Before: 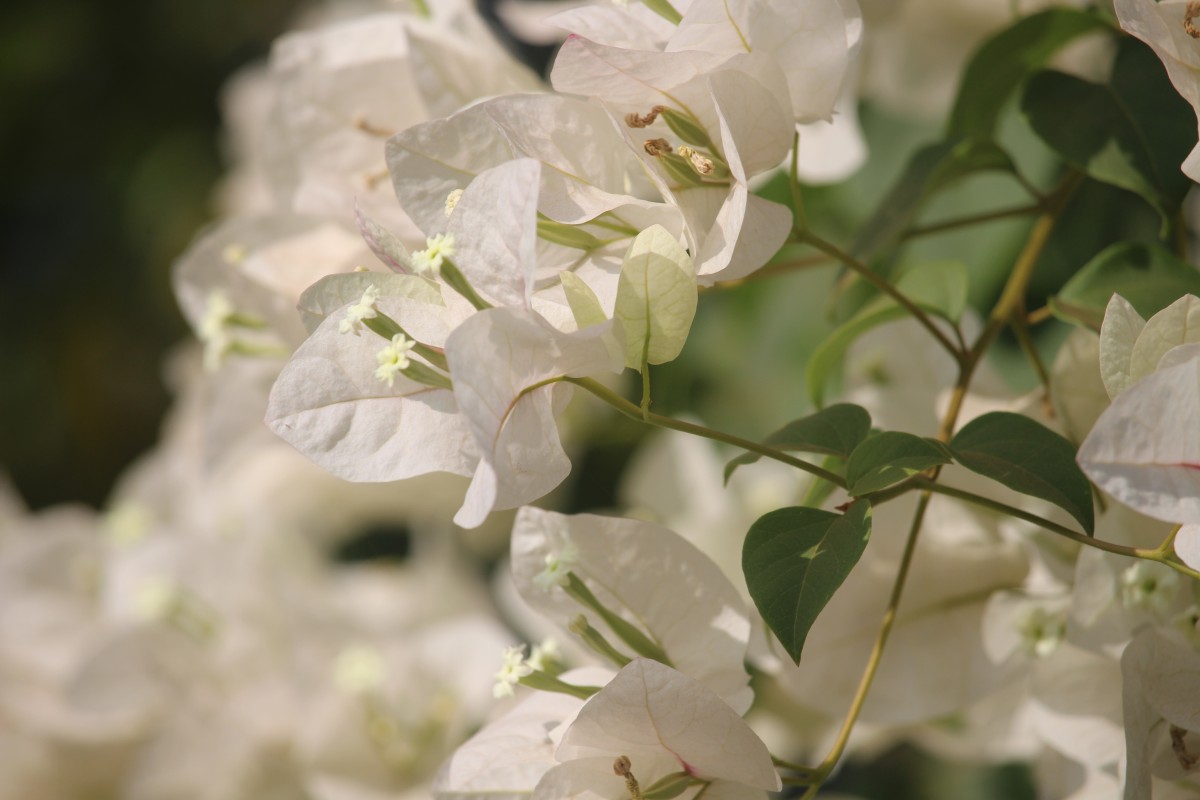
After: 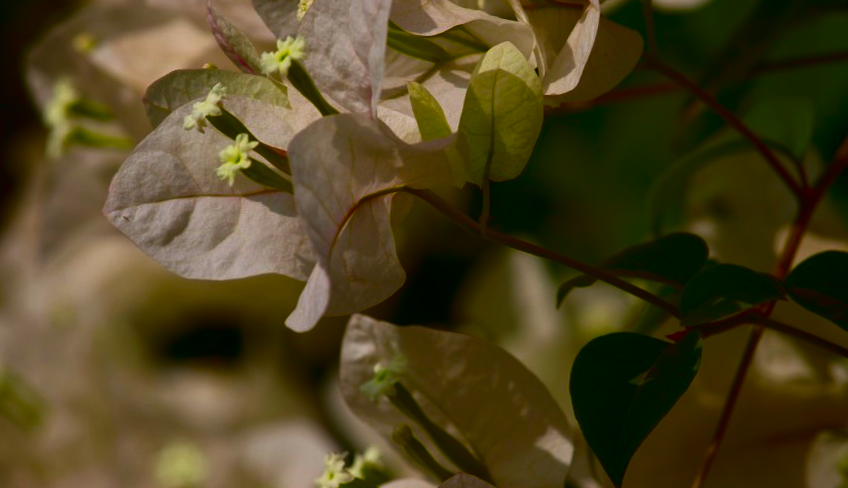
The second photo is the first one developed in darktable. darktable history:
contrast brightness saturation: brightness -0.991, saturation 0.989
shadows and highlights: shadows 10.44, white point adjustment 0.985, highlights -38.26
crop and rotate: angle -3.85°, left 9.837%, top 20.878%, right 12.482%, bottom 12.01%
tone equalizer: -7 EV 0.169 EV, -6 EV 0.159 EV, -5 EV 0.058 EV, -4 EV 0.033 EV, -2 EV -0.026 EV, -1 EV -0.037 EV, +0 EV -0.072 EV
